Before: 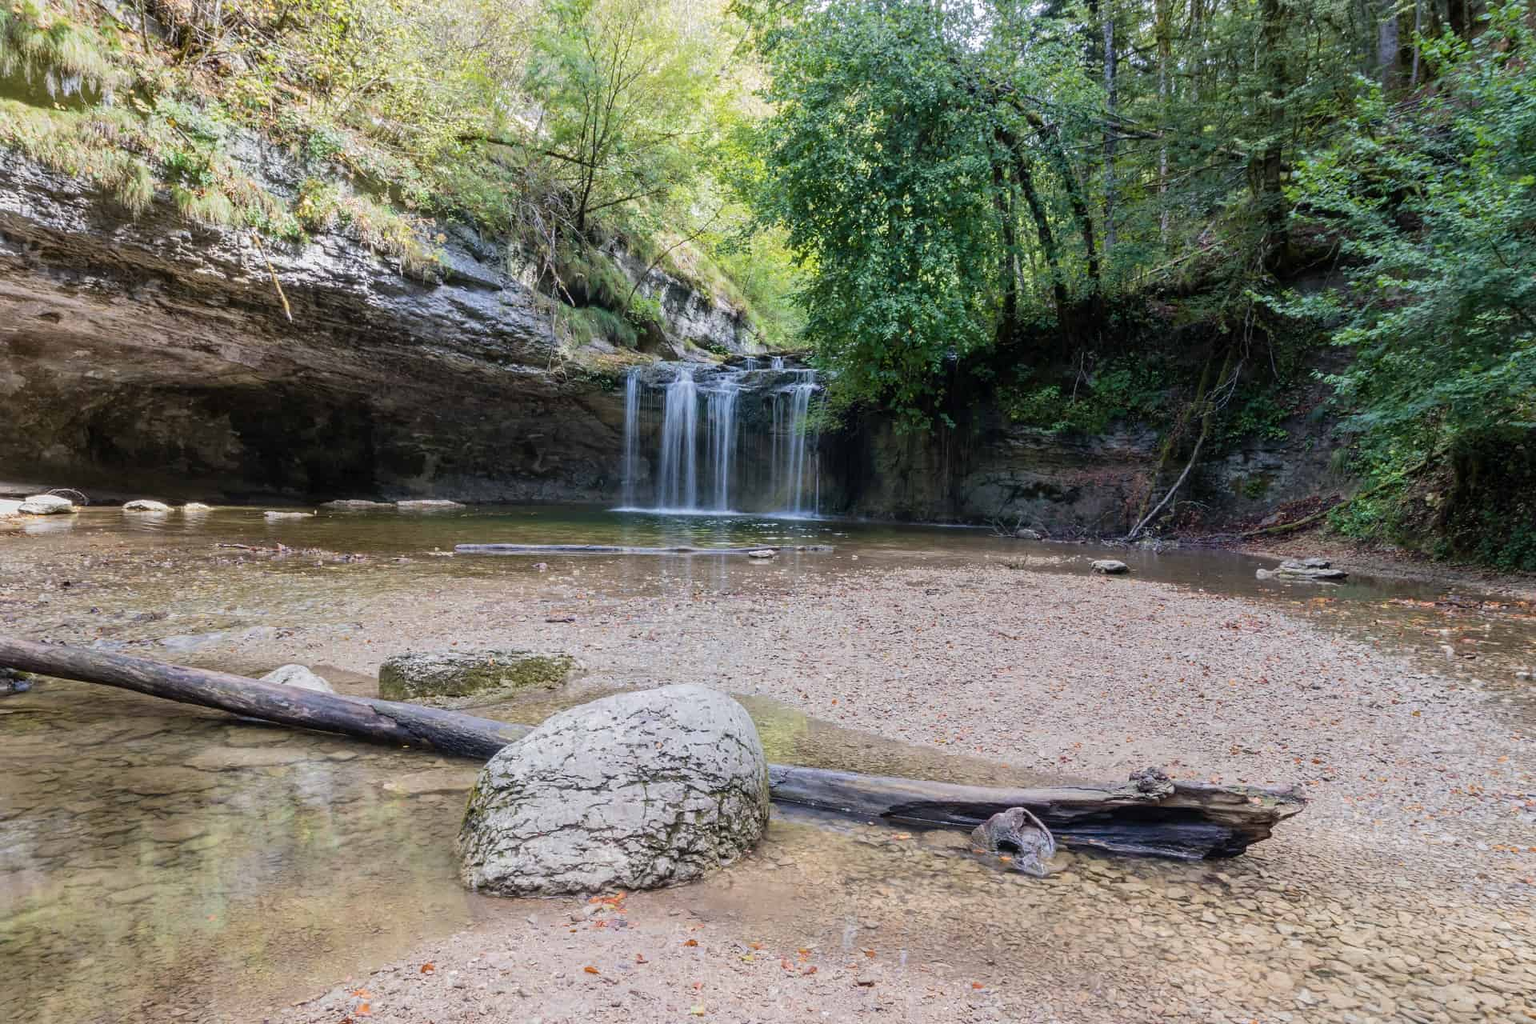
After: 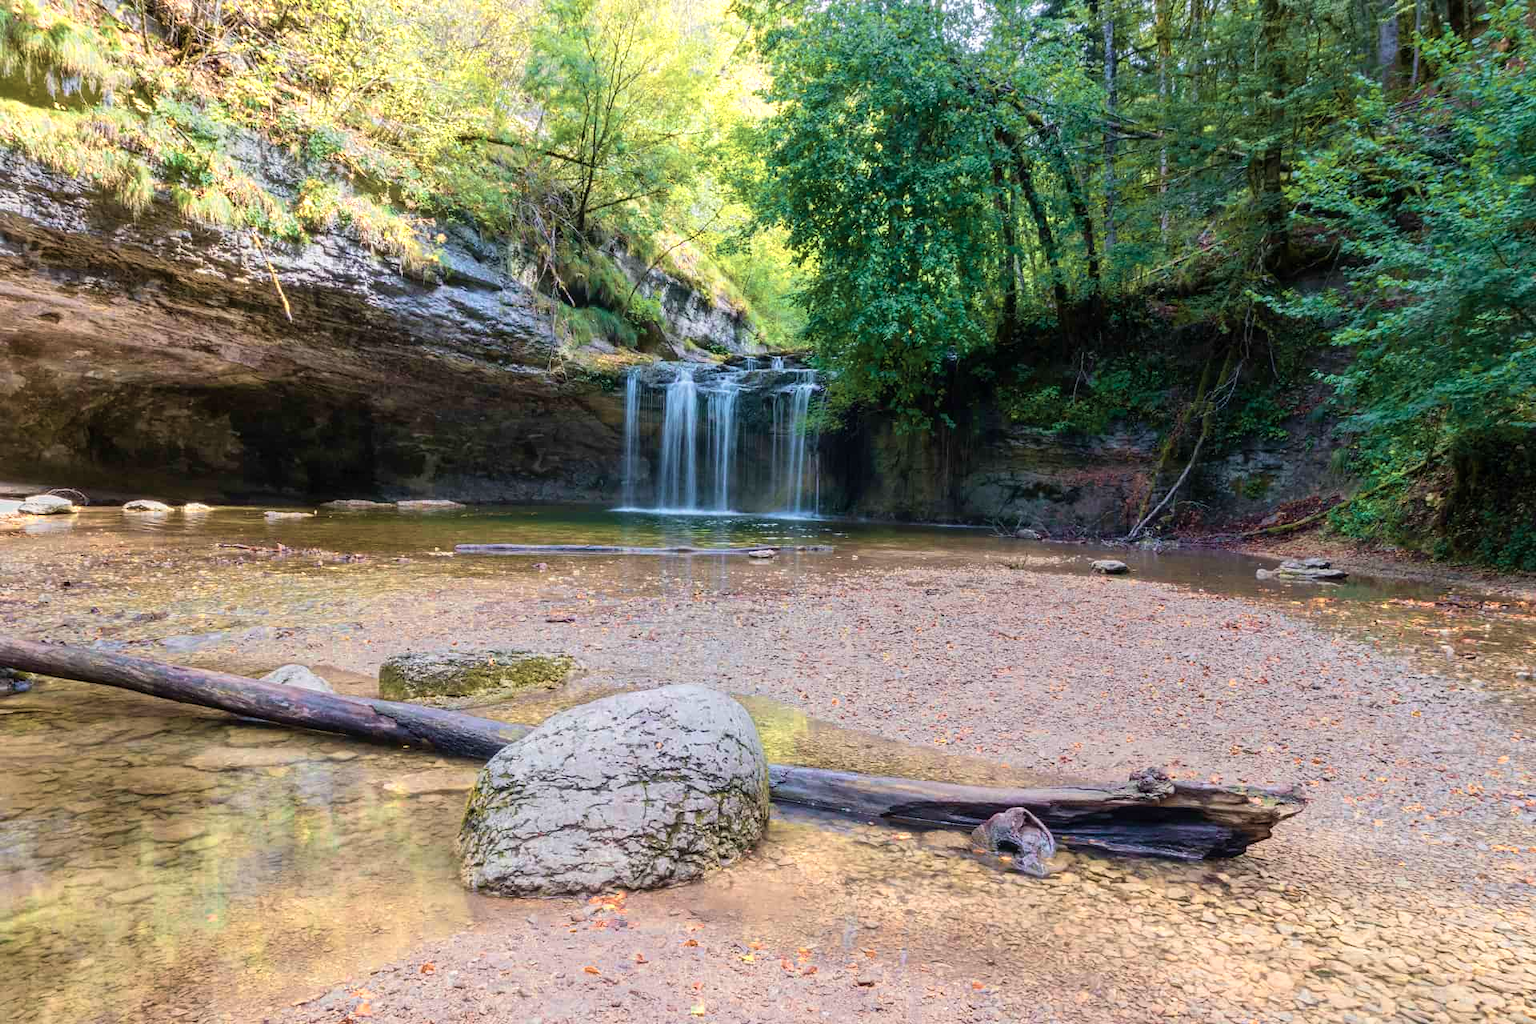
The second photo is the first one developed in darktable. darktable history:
velvia: strength 67.59%, mid-tones bias 0.973
color zones: curves: ch0 [(0.018, 0.548) (0.224, 0.64) (0.425, 0.447) (0.675, 0.575) (0.732, 0.579)]; ch1 [(0.066, 0.487) (0.25, 0.5) (0.404, 0.43) (0.75, 0.421) (0.956, 0.421)]; ch2 [(0.044, 0.561) (0.215, 0.465) (0.399, 0.544) (0.465, 0.548) (0.614, 0.447) (0.724, 0.43) (0.882, 0.623) (0.956, 0.632)]
